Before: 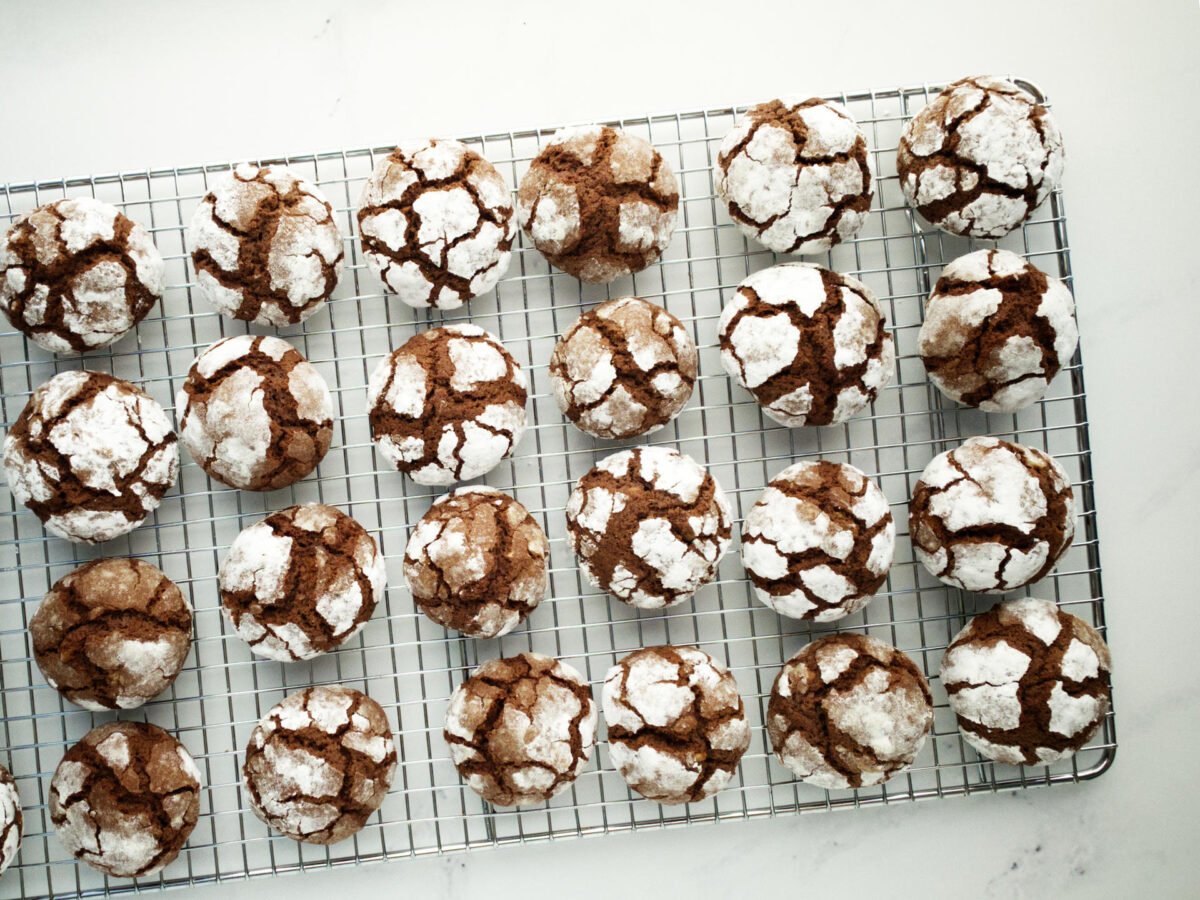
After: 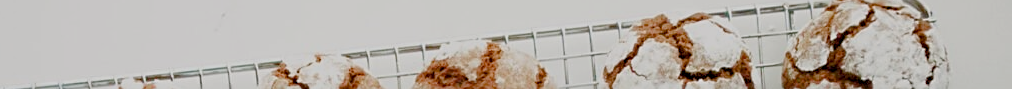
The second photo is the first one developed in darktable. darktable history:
crop and rotate: left 9.644%, top 9.491%, right 6.021%, bottom 80.509%
color balance rgb: shadows lift › chroma 1%, shadows lift › hue 113°, highlights gain › chroma 0.2%, highlights gain › hue 333°, perceptual saturation grading › global saturation 20%, perceptual saturation grading › highlights -50%, perceptual saturation grading › shadows 25%, contrast -30%
sharpen: on, module defaults
